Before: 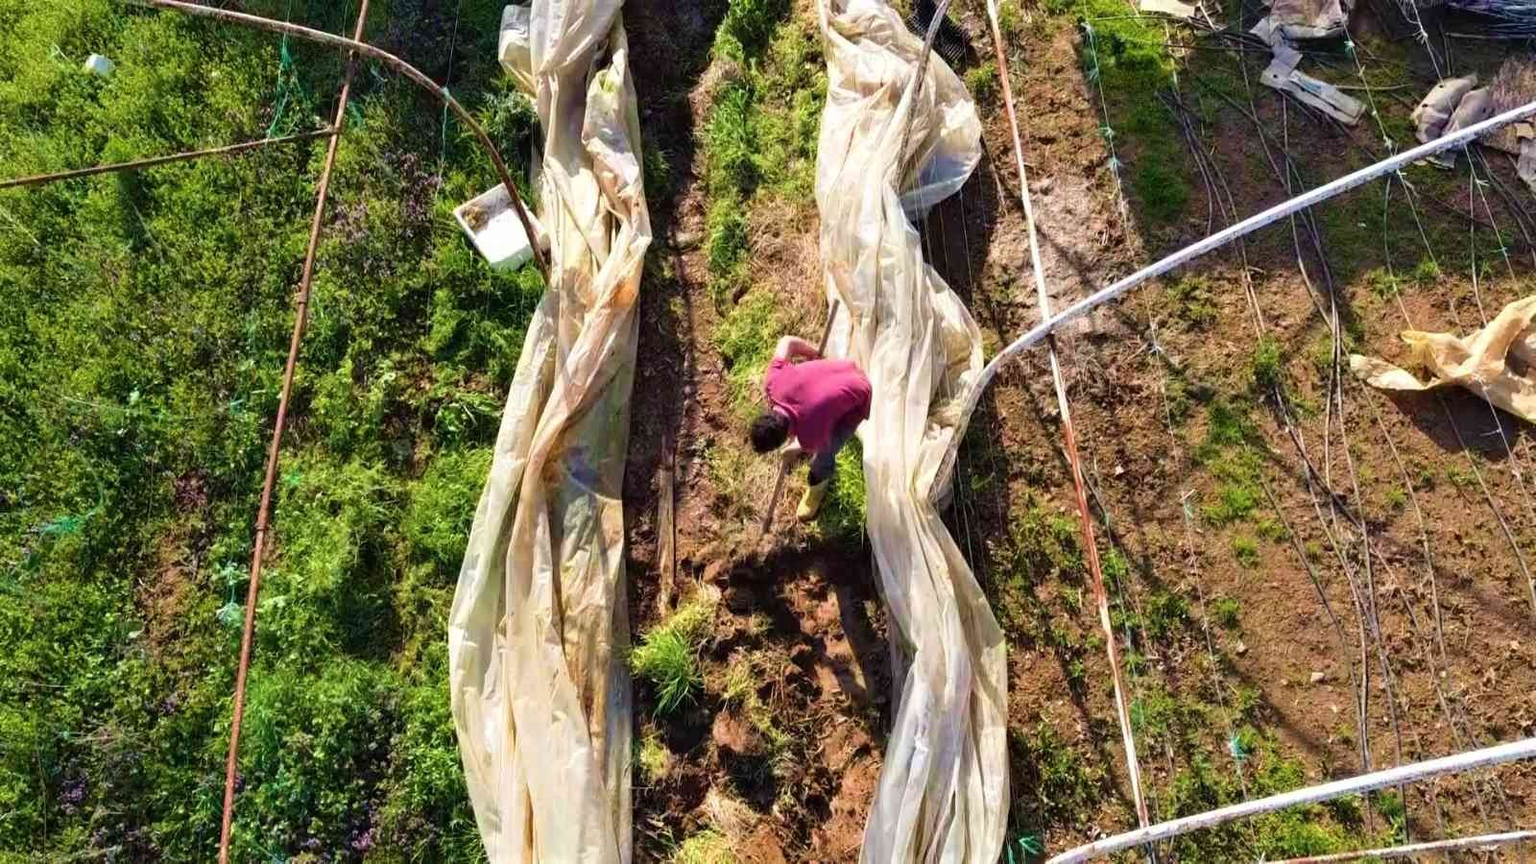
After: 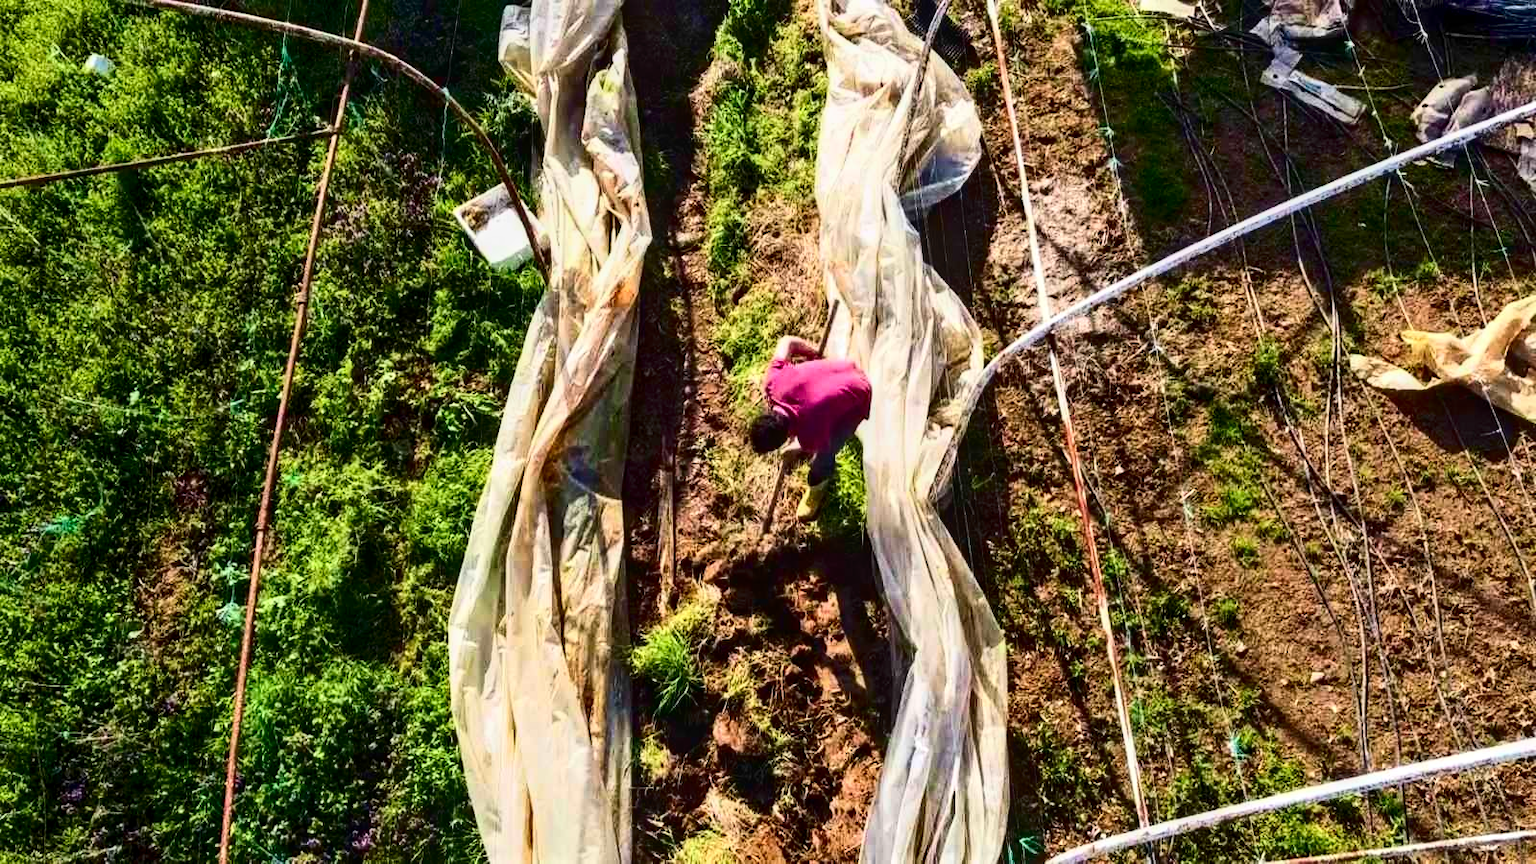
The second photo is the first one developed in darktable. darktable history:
contrast brightness saturation: contrast 0.32, brightness -0.08, saturation 0.17
local contrast: on, module defaults
